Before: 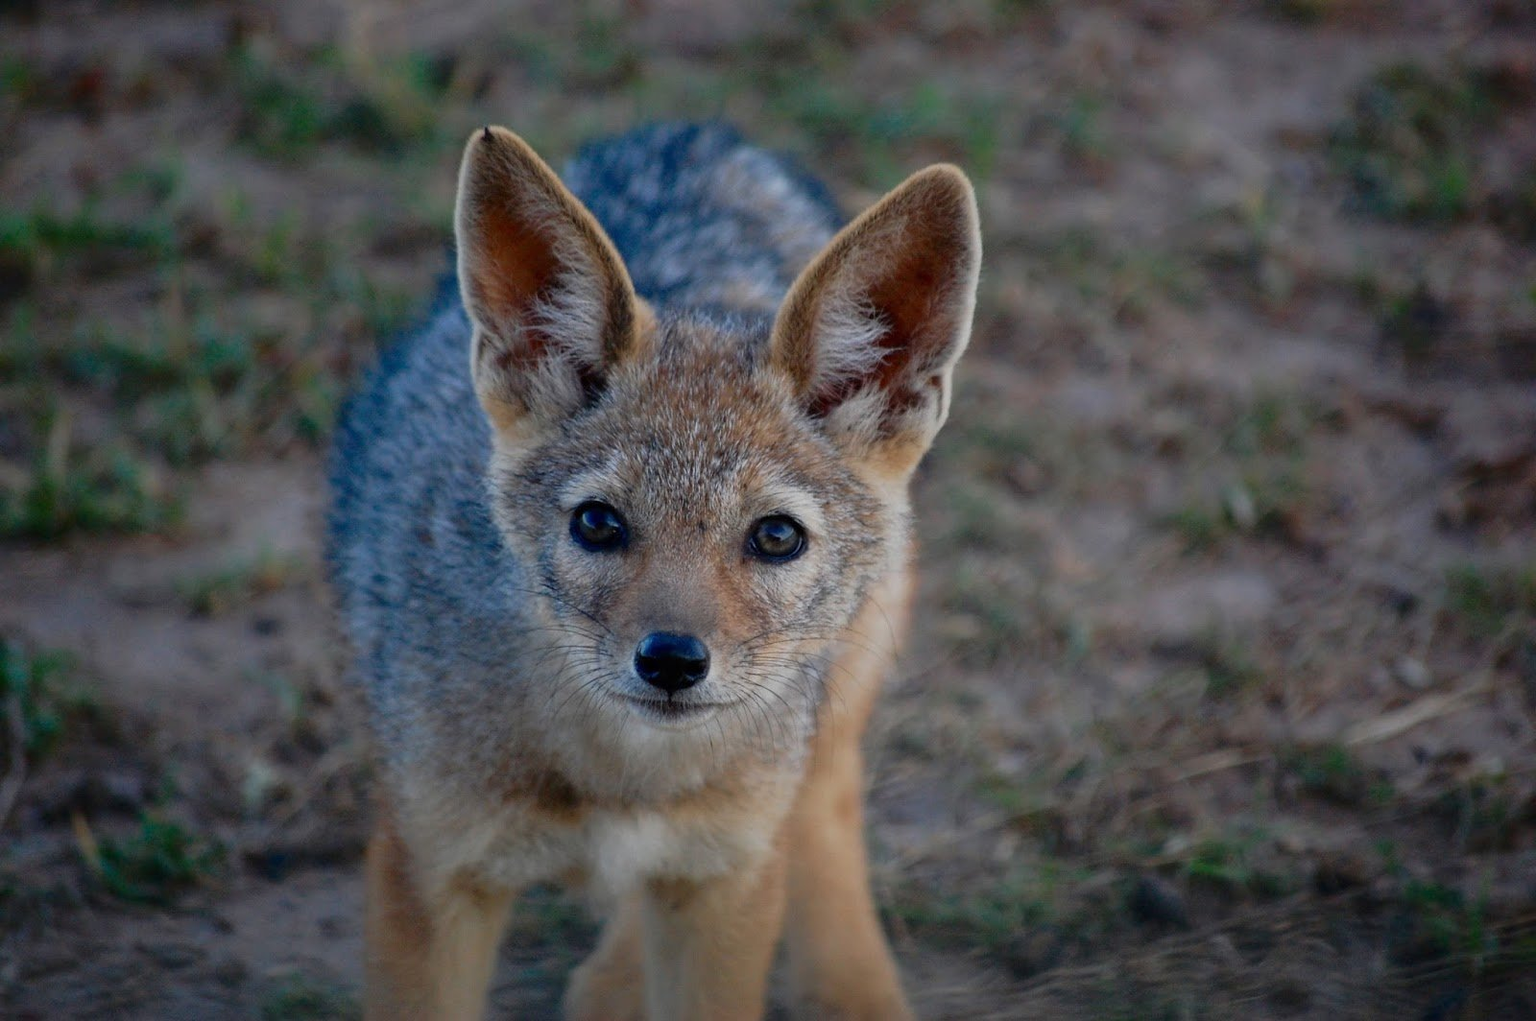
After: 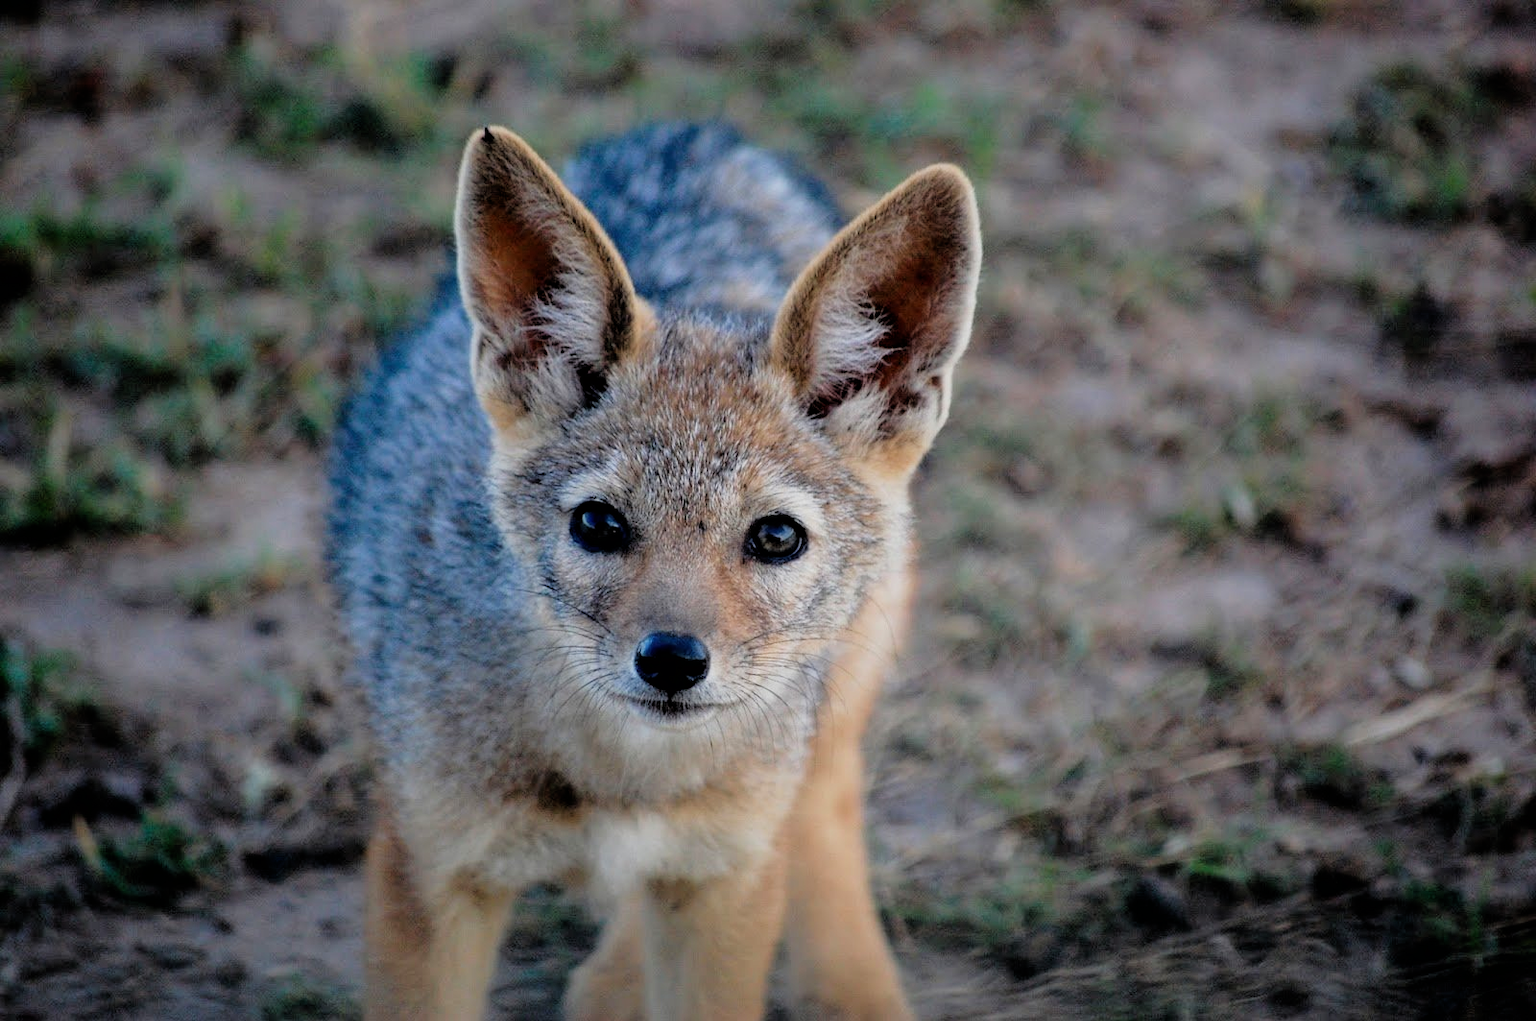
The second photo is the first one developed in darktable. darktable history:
filmic rgb: black relative exposure -3.86 EV, white relative exposure 3.48 EV, hardness 2.63, contrast 1.103
exposure: black level correction 0, exposure 0.7 EV, compensate exposure bias true, compensate highlight preservation false
